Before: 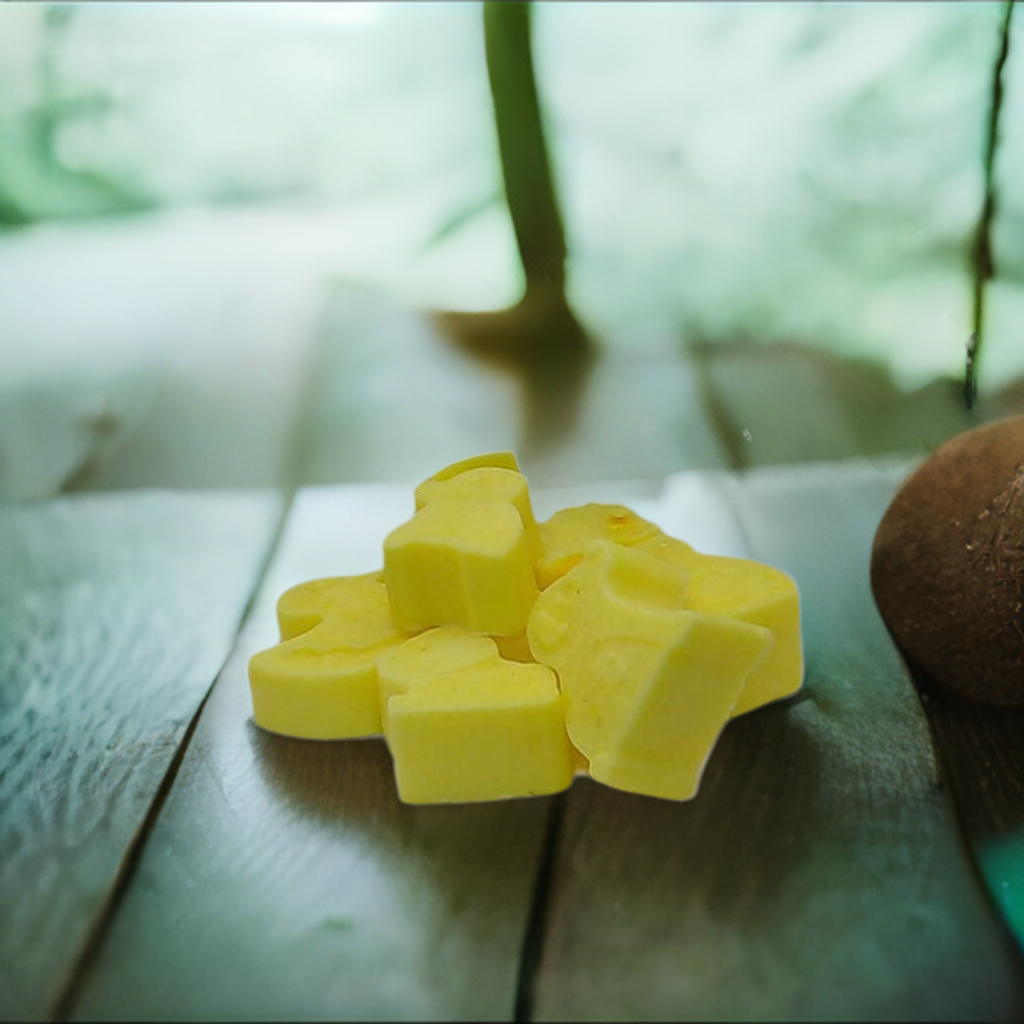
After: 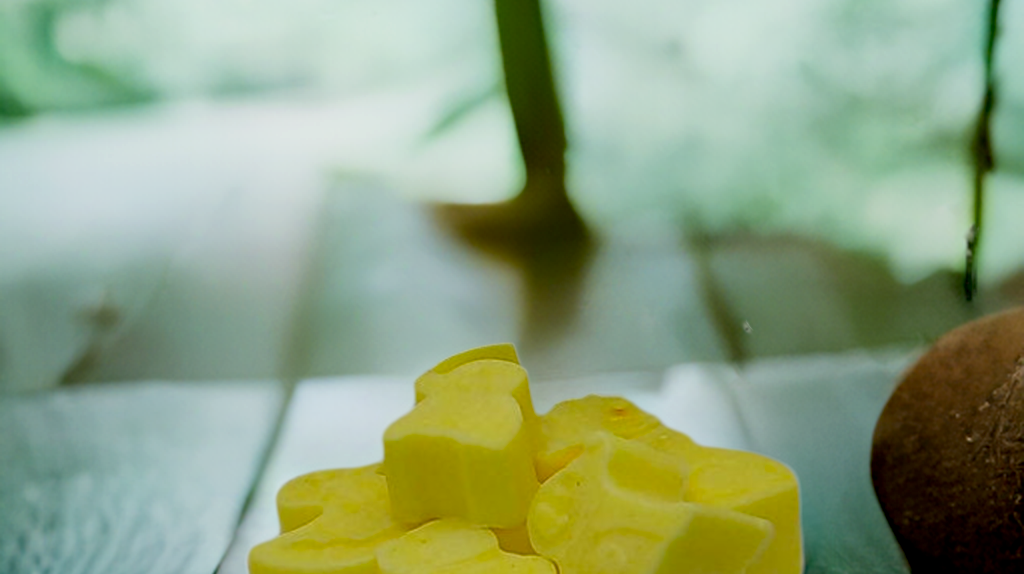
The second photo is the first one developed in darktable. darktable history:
crop and rotate: top 10.605%, bottom 33.274%
exposure: black level correction 0.009, exposure -0.159 EV, compensate highlight preservation false
haze removal: compatibility mode true, adaptive false
